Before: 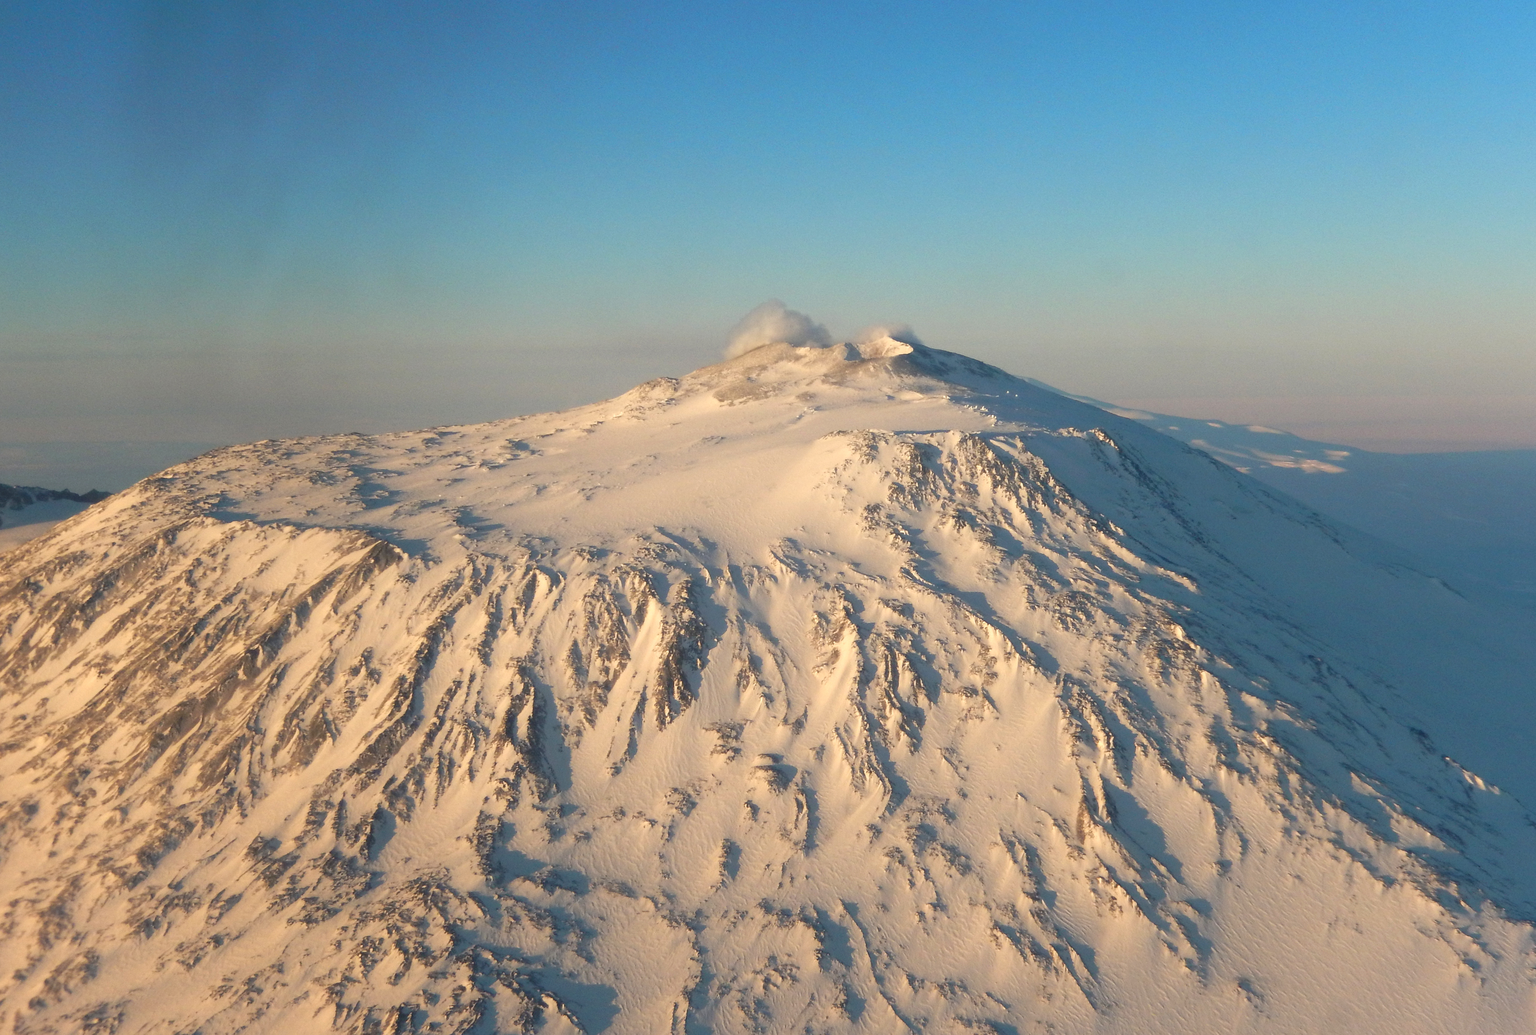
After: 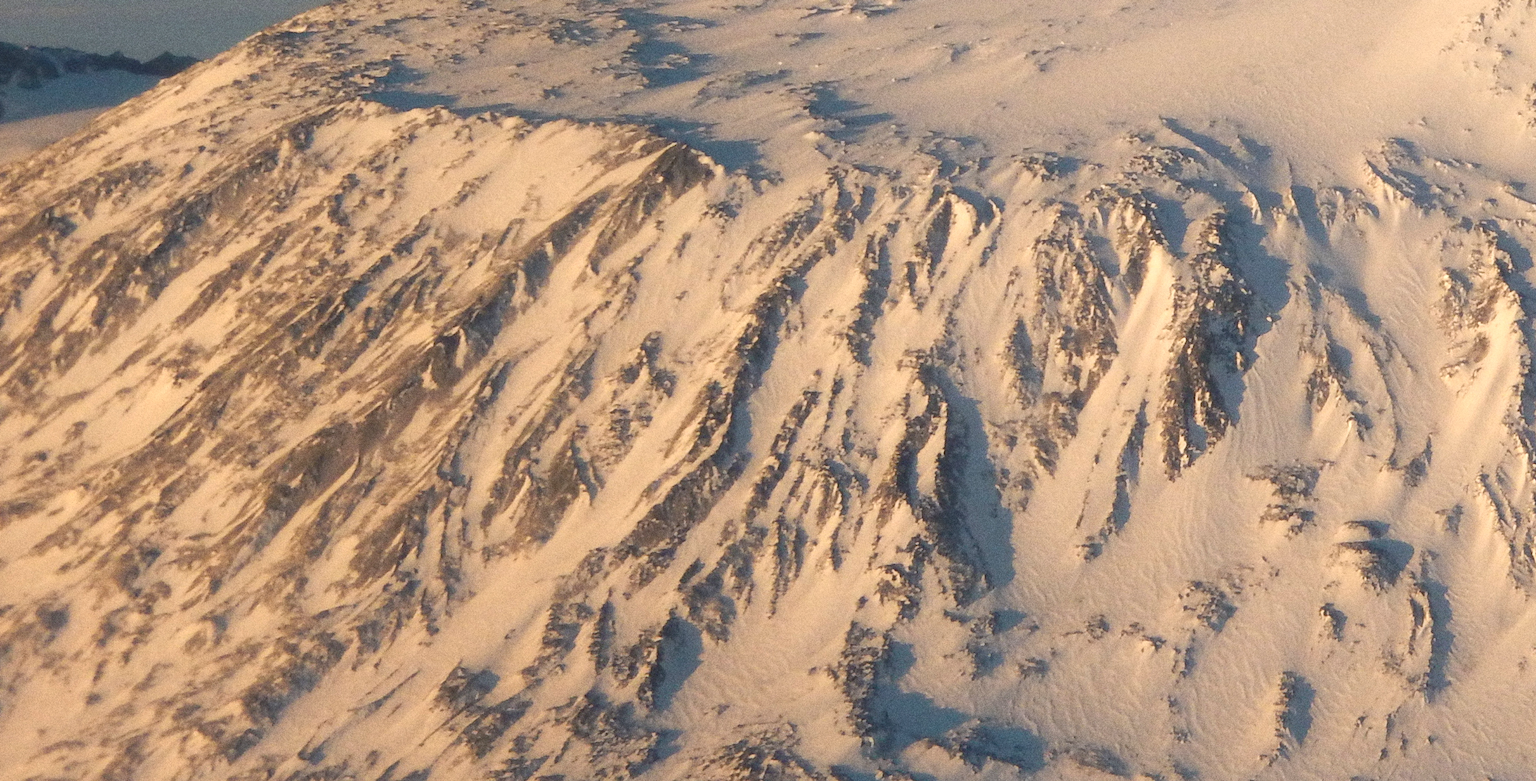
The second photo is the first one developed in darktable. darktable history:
crop: top 44.483%, right 43.593%, bottom 12.892%
white balance: red 1.004, blue 1.024
grain: coarseness 9.61 ISO, strength 35.62%
